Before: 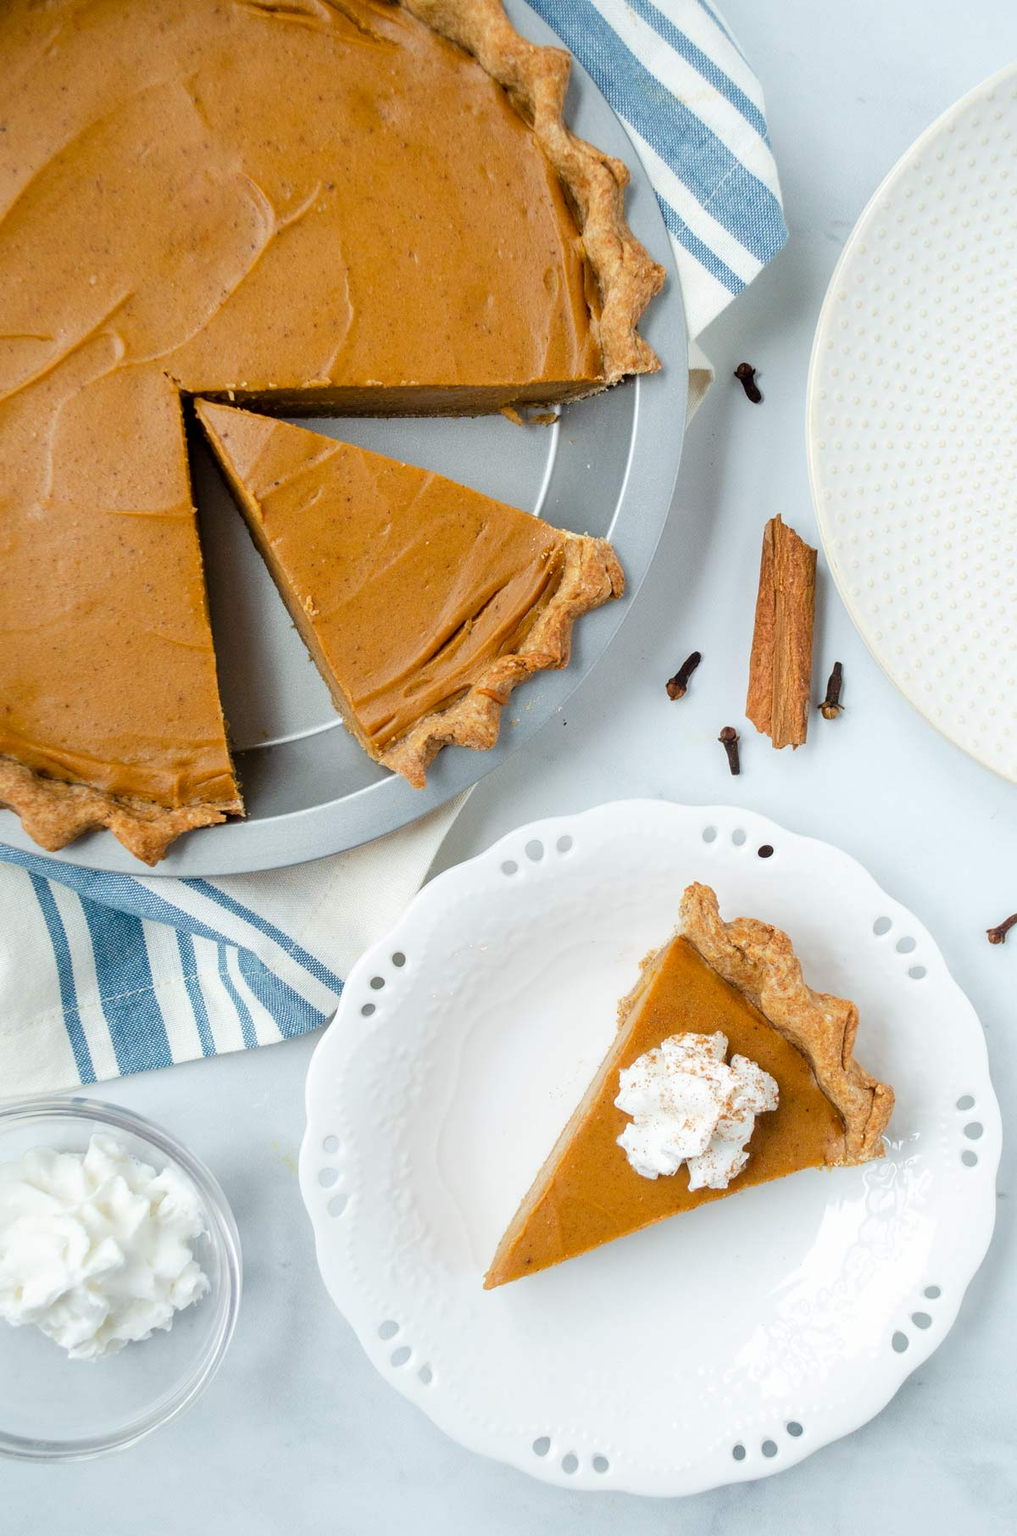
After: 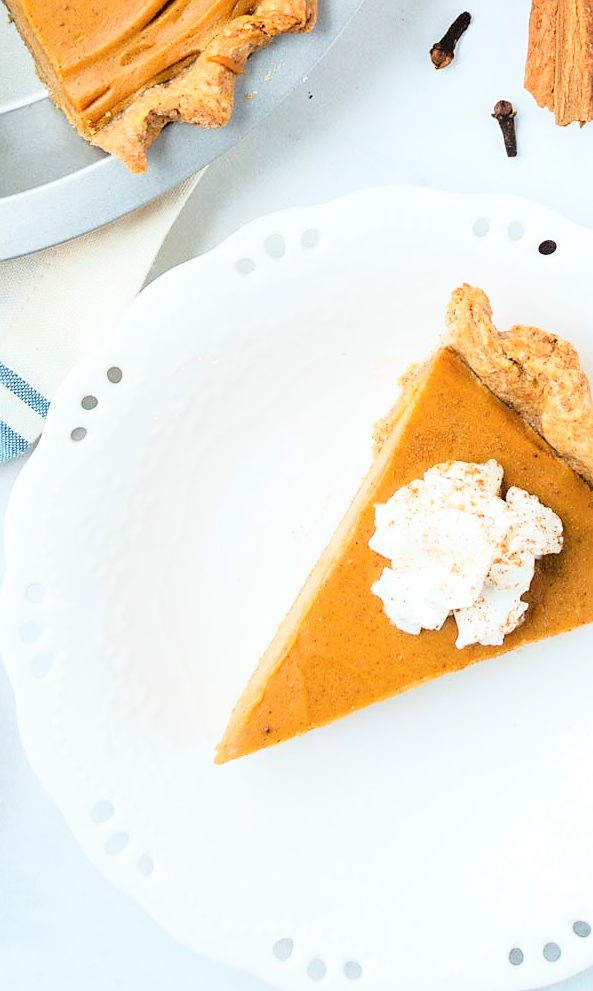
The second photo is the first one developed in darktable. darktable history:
base curve: curves: ch0 [(0, 0) (0.028, 0.03) (0.121, 0.232) (0.46, 0.748) (0.859, 0.968) (1, 1)]
crop: left 29.672%, top 41.786%, right 20.851%, bottom 3.487%
sharpen: radius 1.864, amount 0.398, threshold 1.271
contrast brightness saturation: contrast 0.01, saturation -0.05
